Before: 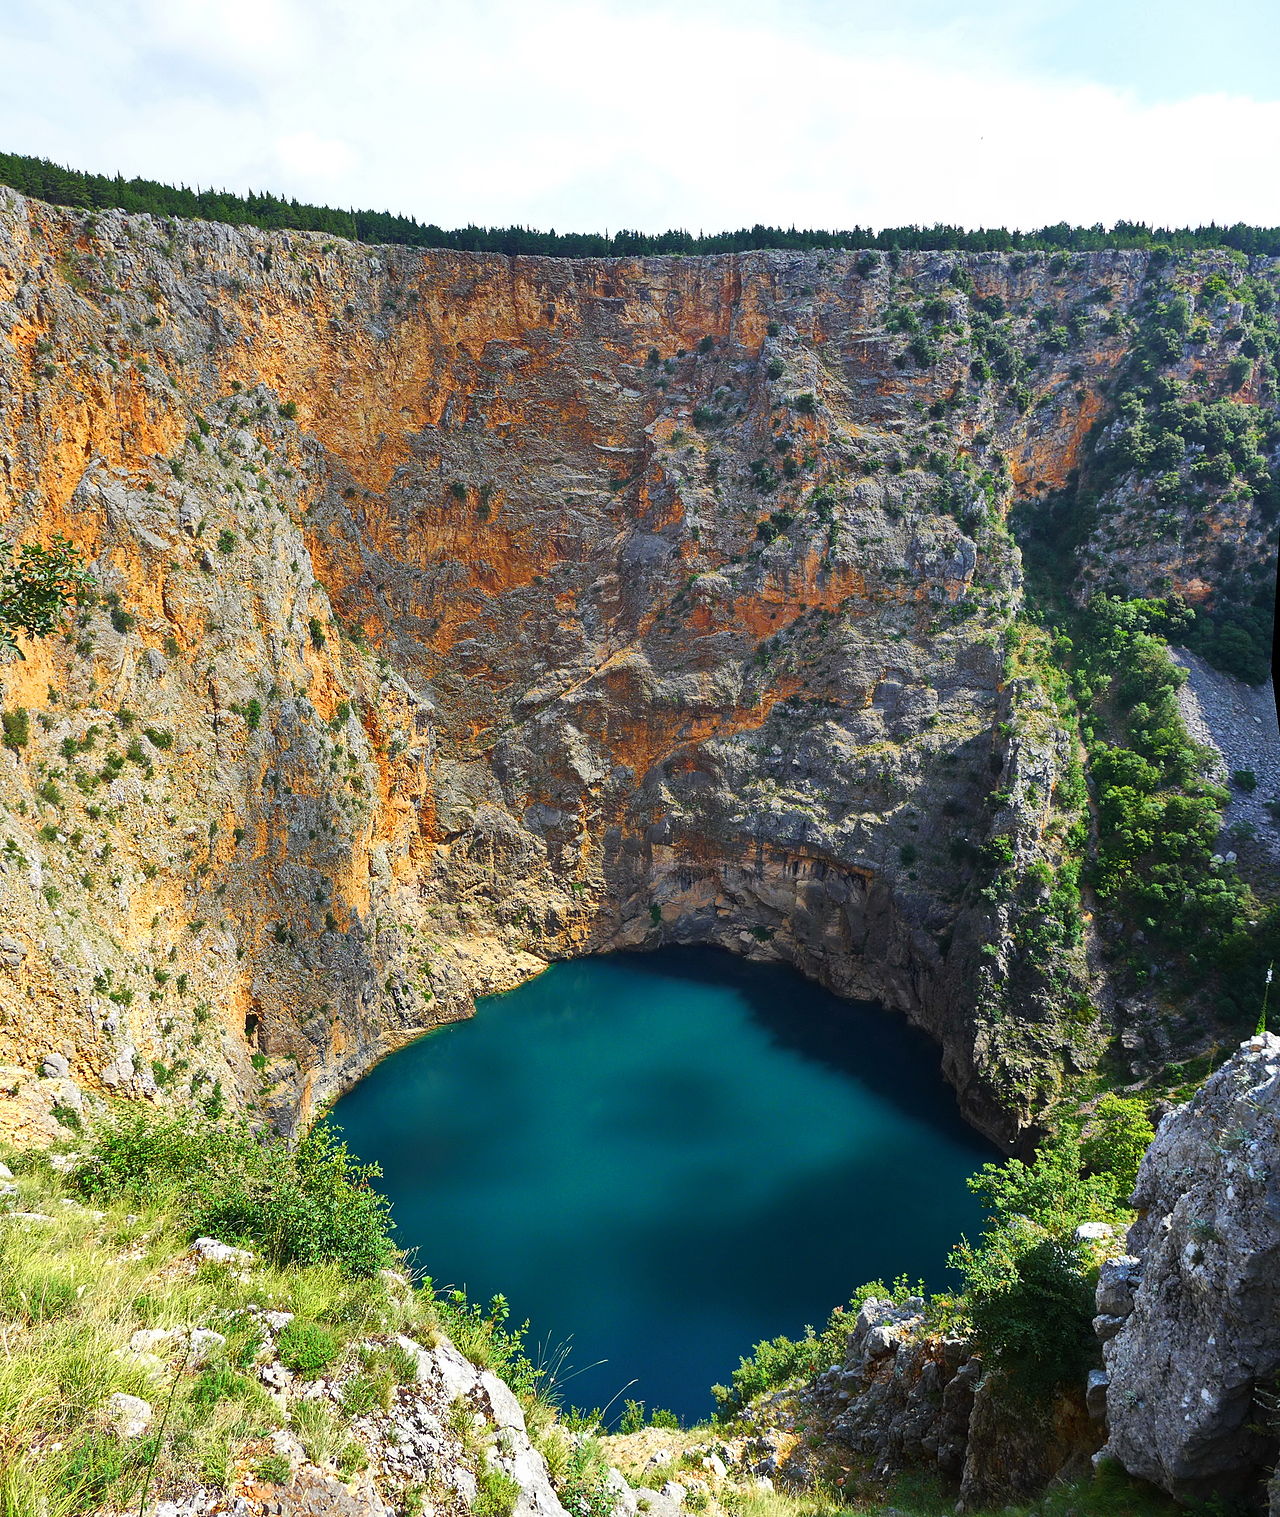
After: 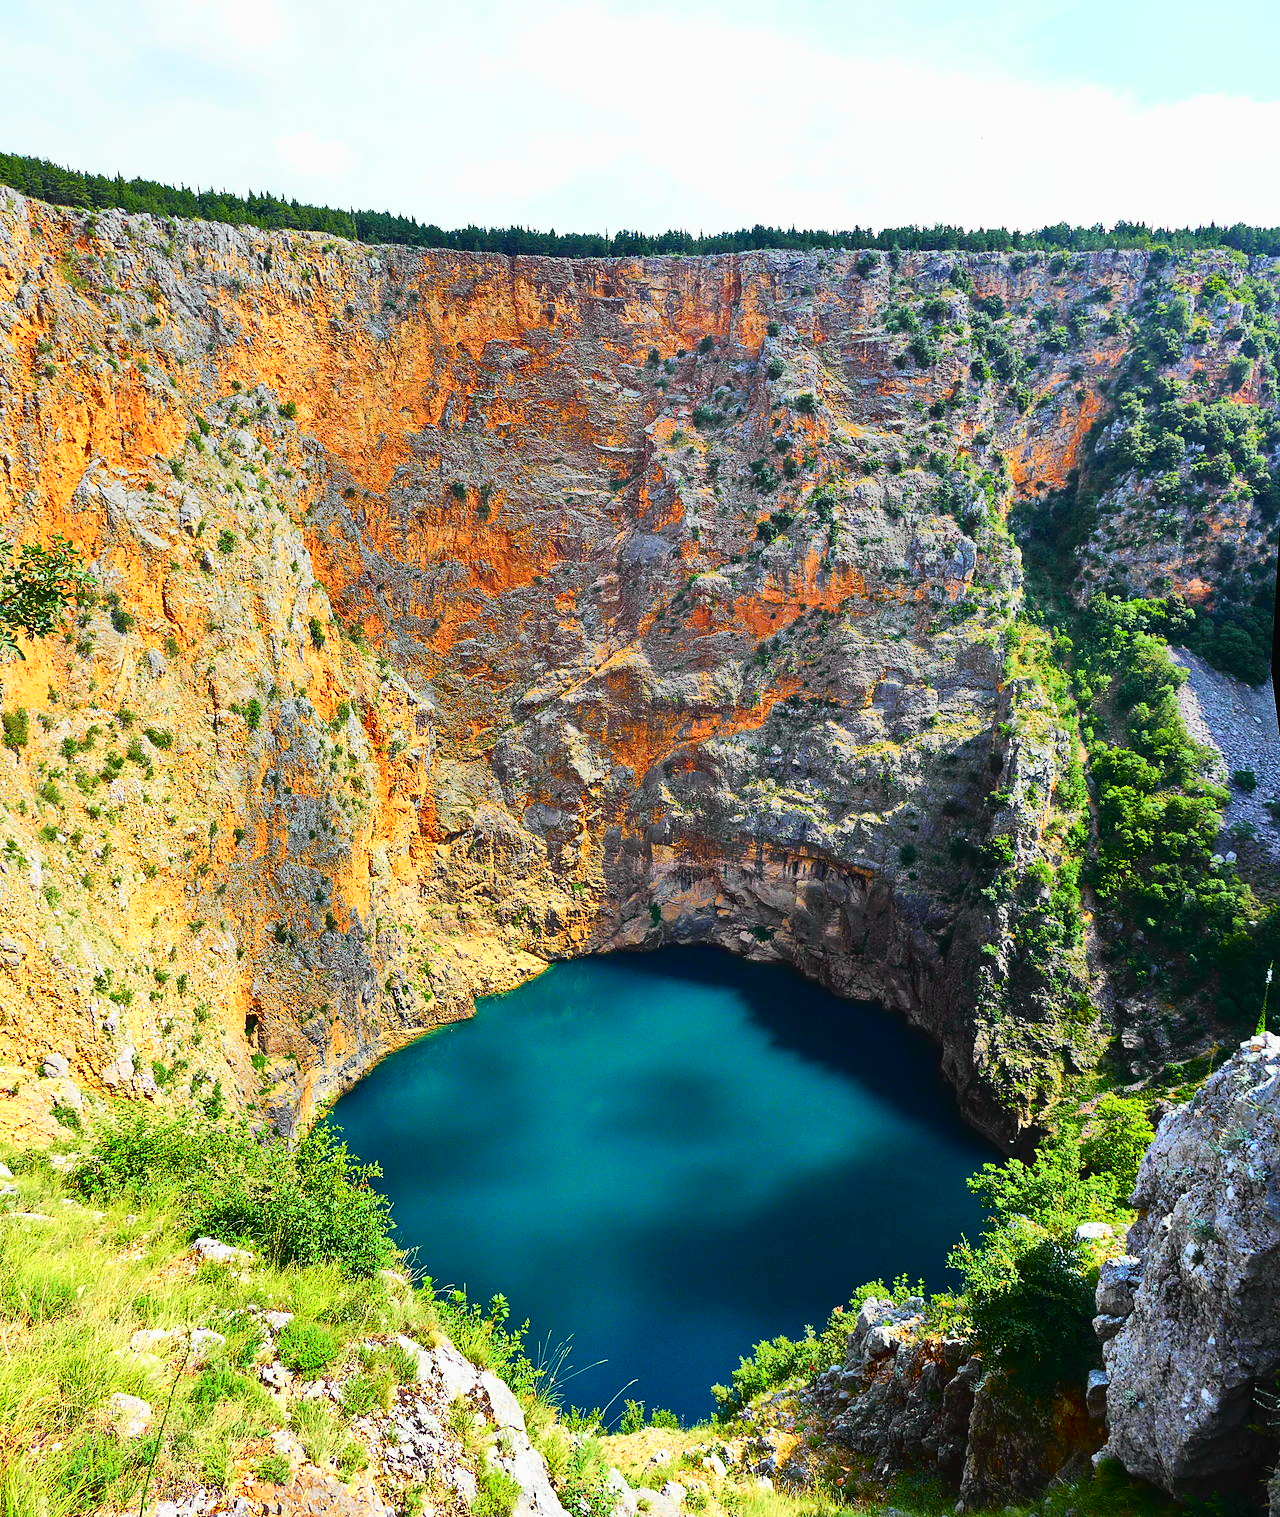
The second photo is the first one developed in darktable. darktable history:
tone curve: curves: ch0 [(0, 0.014) (0.12, 0.096) (0.386, 0.49) (0.54, 0.684) (0.751, 0.855) (0.89, 0.943) (0.998, 0.989)]; ch1 [(0, 0) (0.133, 0.099) (0.437, 0.41) (0.5, 0.5) (0.517, 0.536) (0.548, 0.575) (0.582, 0.639) (0.627, 0.692) (0.836, 0.868) (1, 1)]; ch2 [(0, 0) (0.374, 0.341) (0.456, 0.443) (0.478, 0.49) (0.501, 0.5) (0.528, 0.538) (0.55, 0.6) (0.572, 0.633) (0.702, 0.775) (1, 1)], color space Lab, independent channels, preserve colors none
